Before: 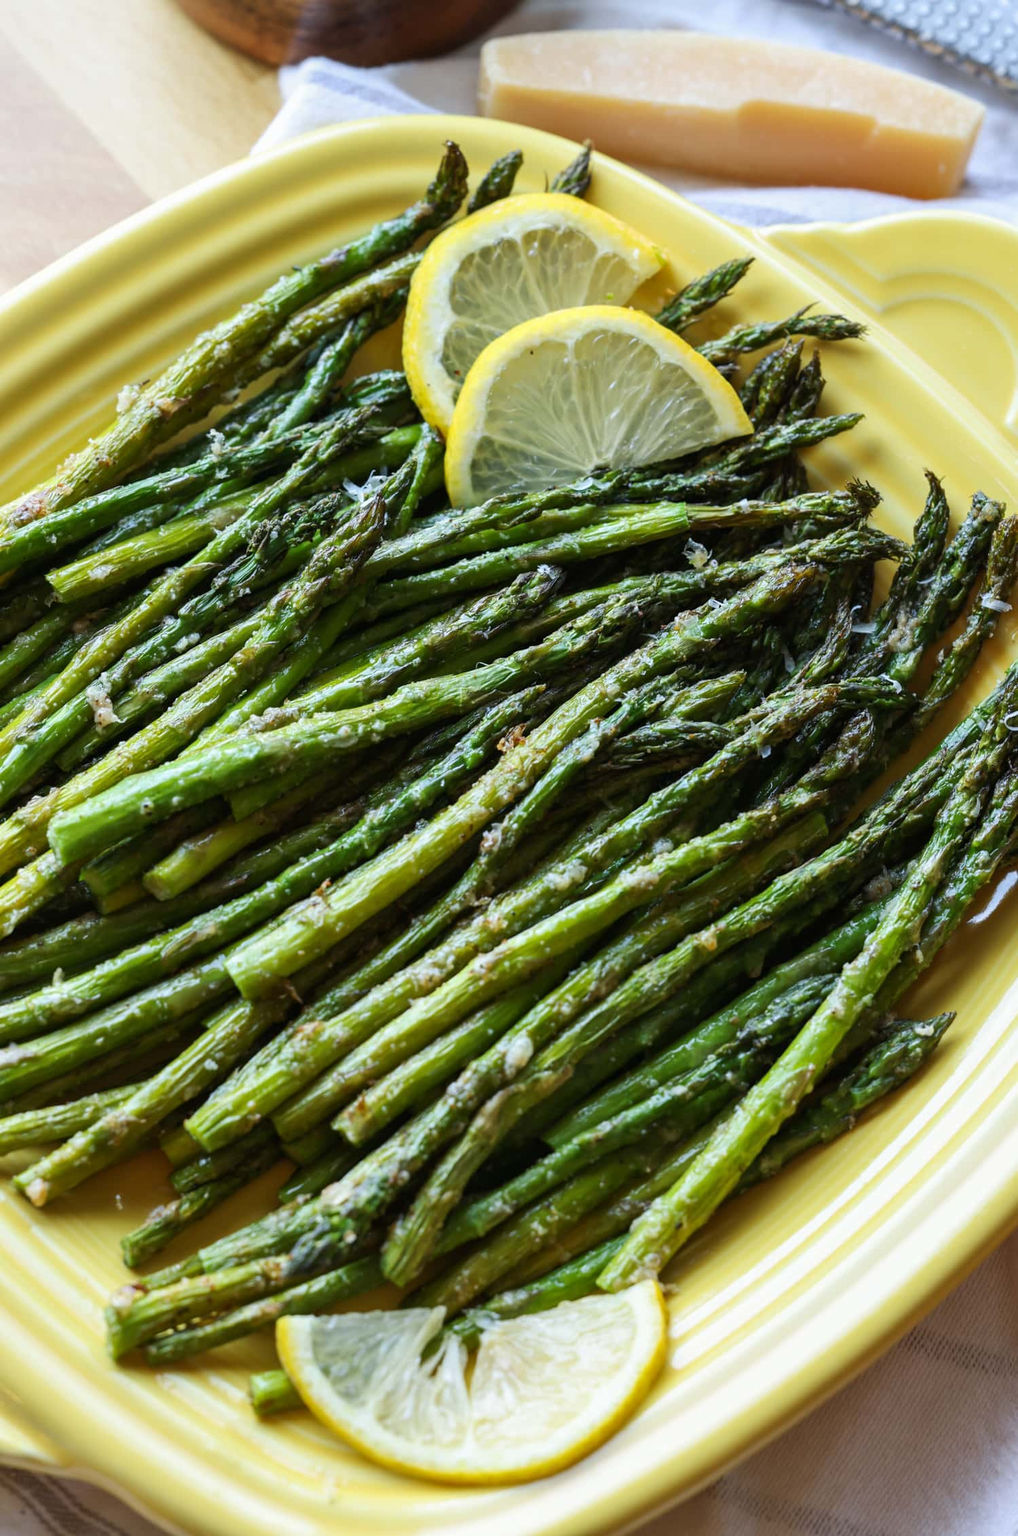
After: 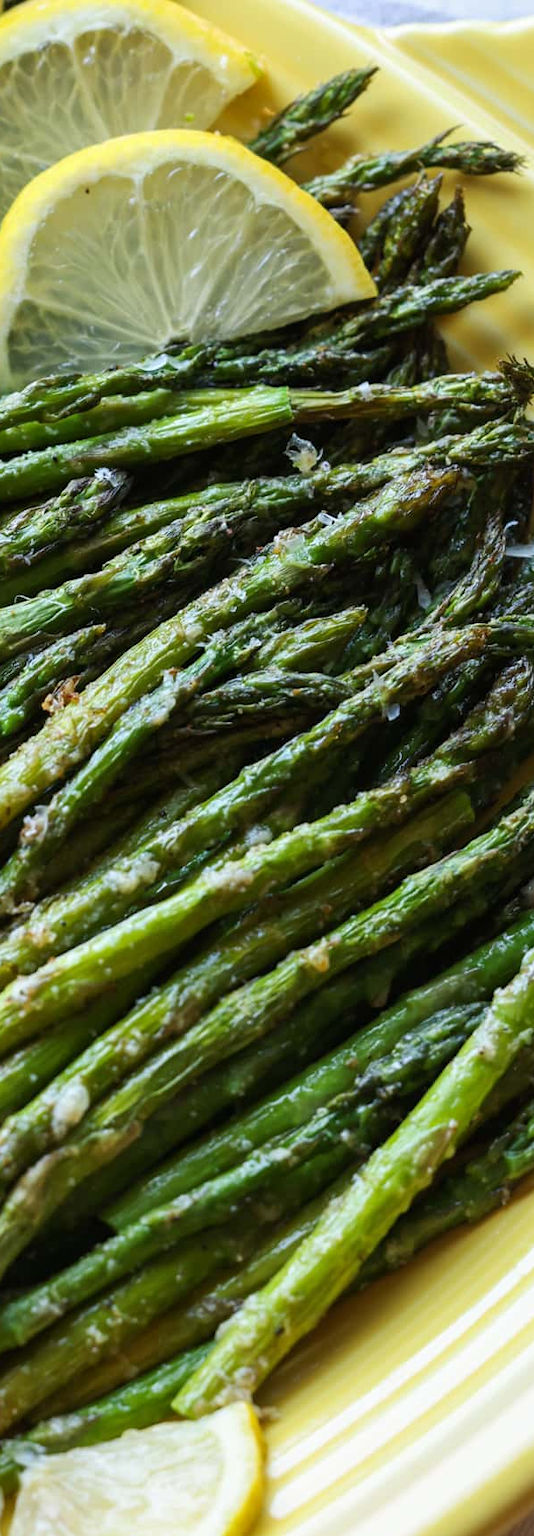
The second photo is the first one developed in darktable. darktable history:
crop: left 45.718%, top 13.466%, right 14.077%, bottom 9.913%
exposure: compensate highlight preservation false
